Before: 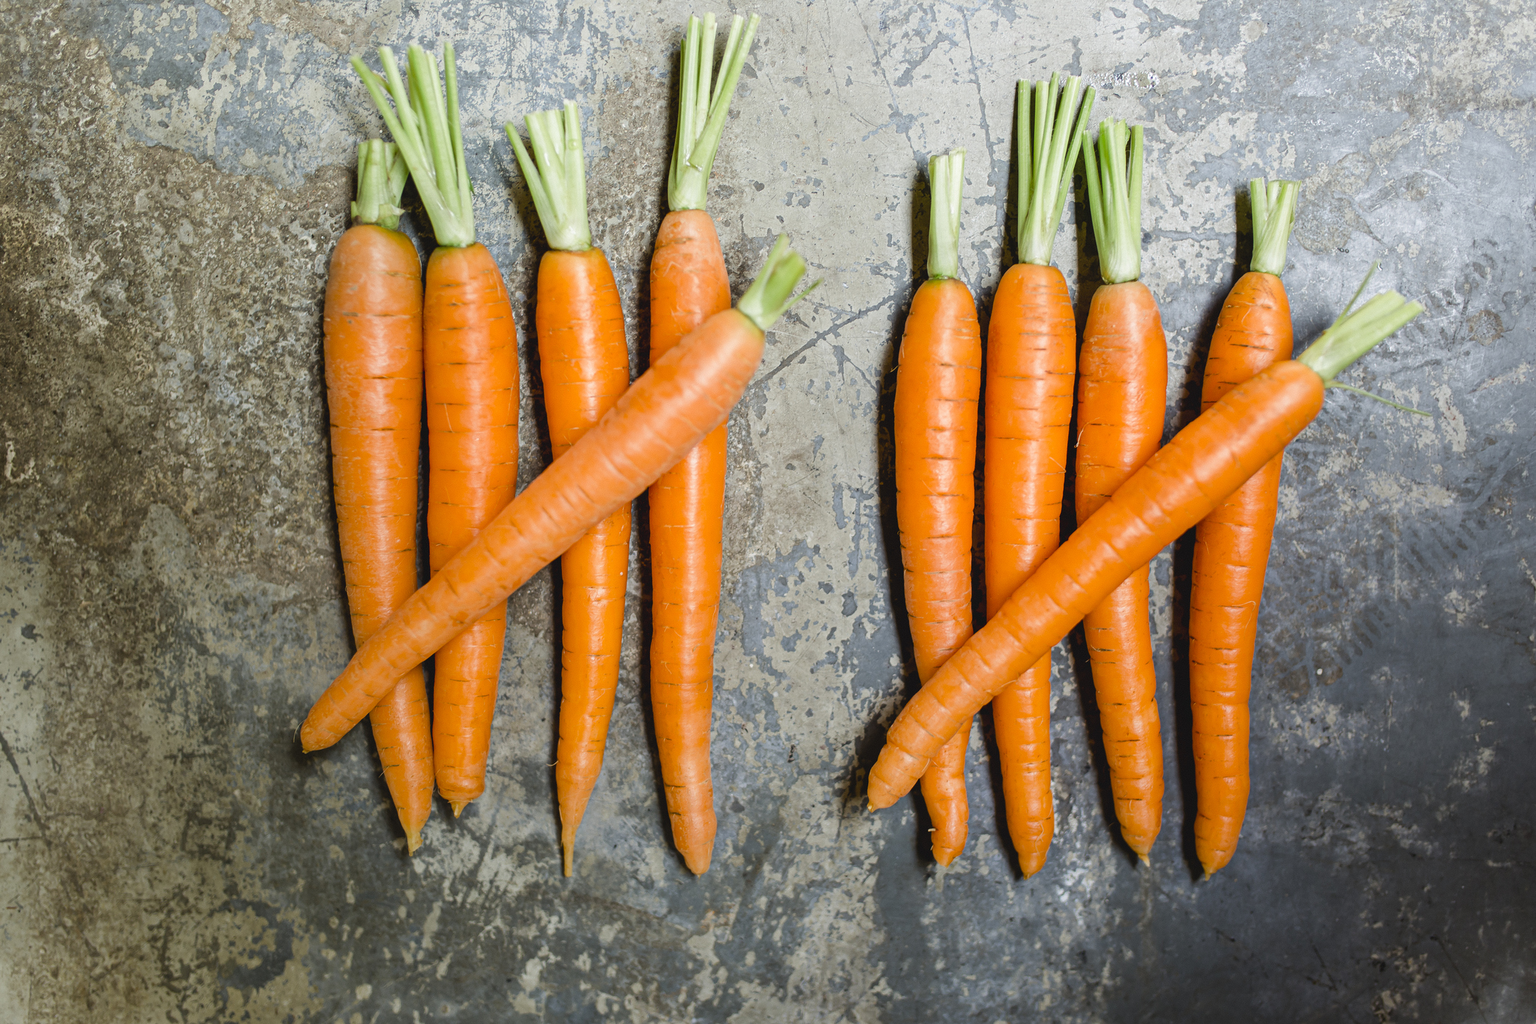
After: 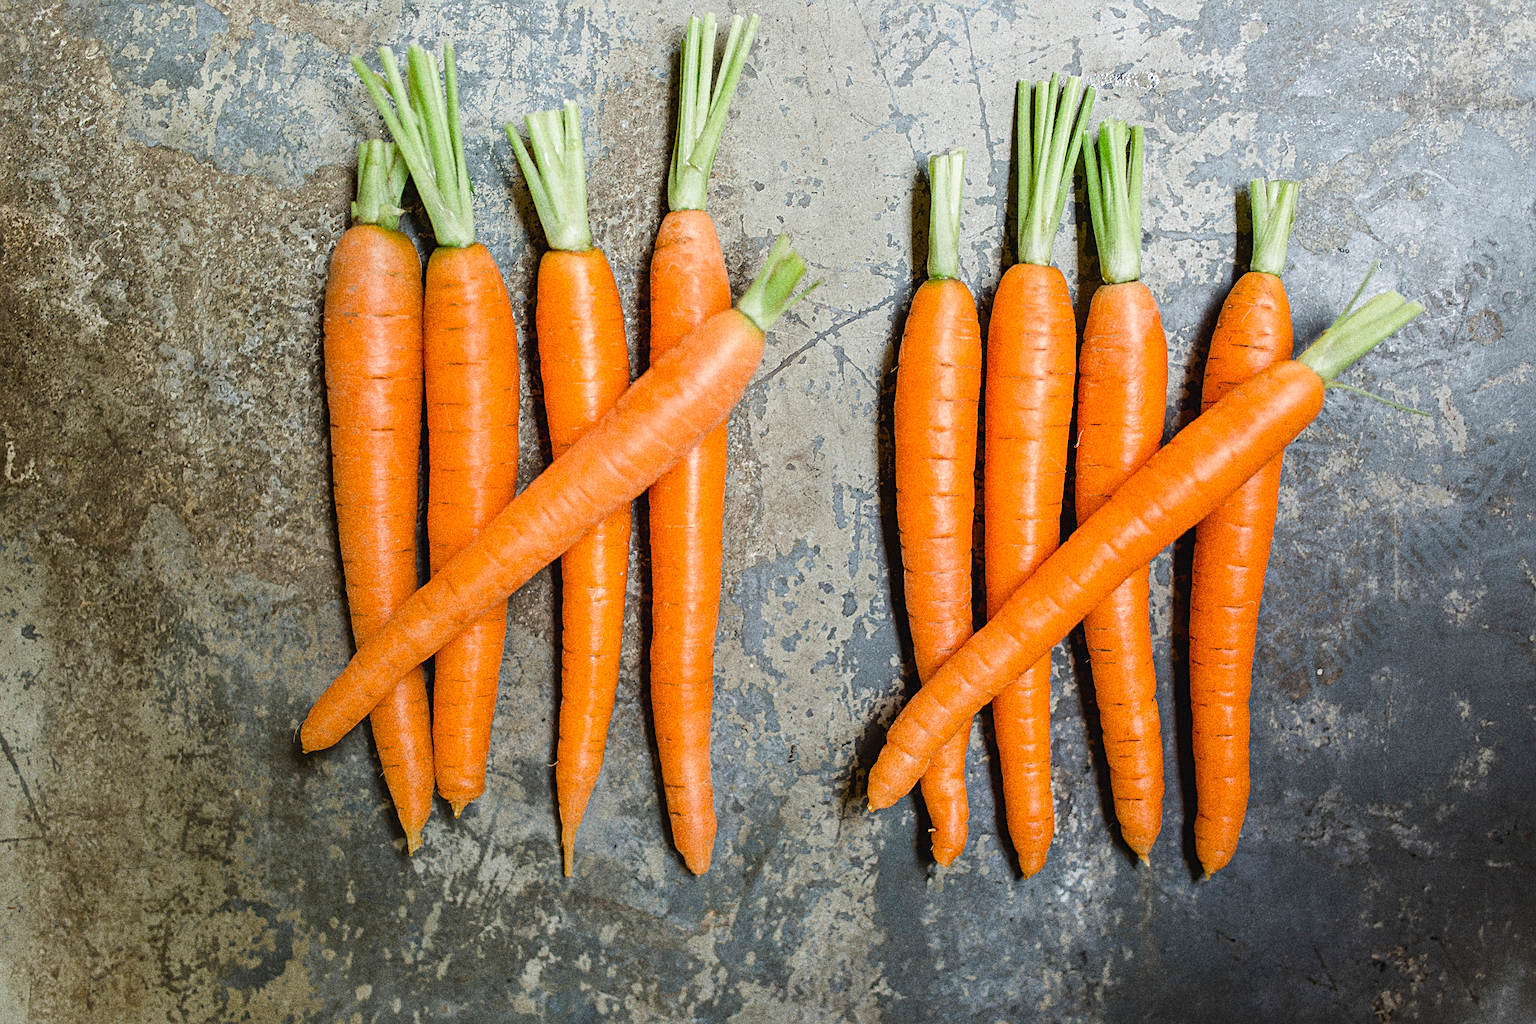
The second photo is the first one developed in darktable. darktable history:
grain: coarseness 10.62 ISO, strength 55.56%
sharpen: on, module defaults
